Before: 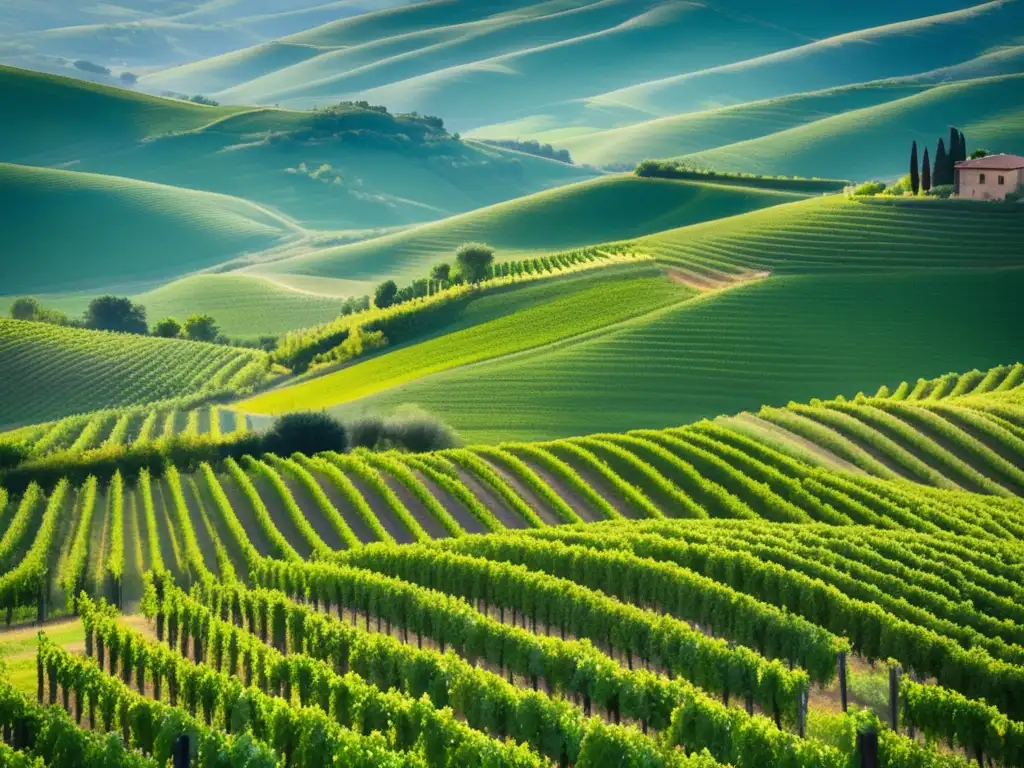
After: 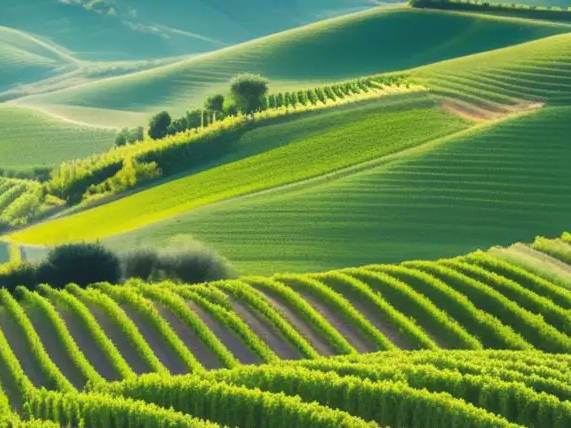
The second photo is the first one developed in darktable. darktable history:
exposure: black level correction -0.005, exposure 0.054 EV, compensate highlight preservation false
shadows and highlights: shadows 25, highlights -25
crop and rotate: left 22.13%, top 22.054%, right 22.026%, bottom 22.102%
